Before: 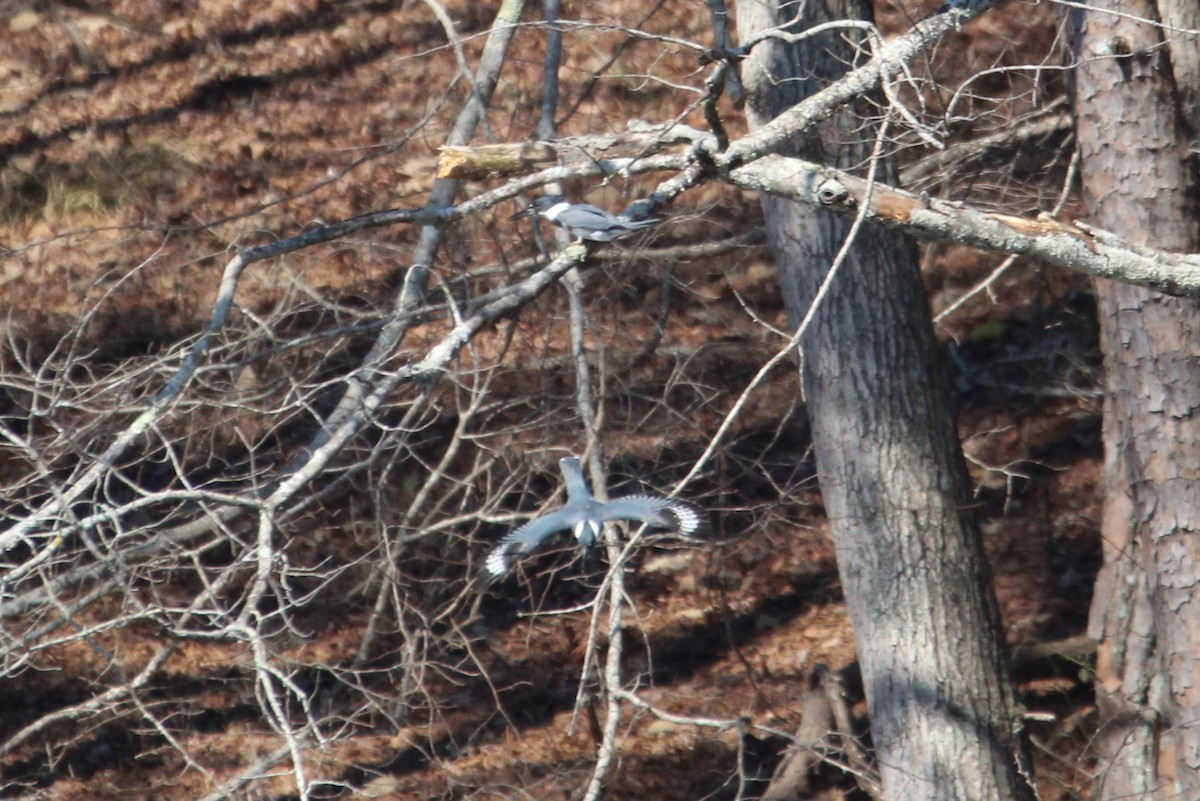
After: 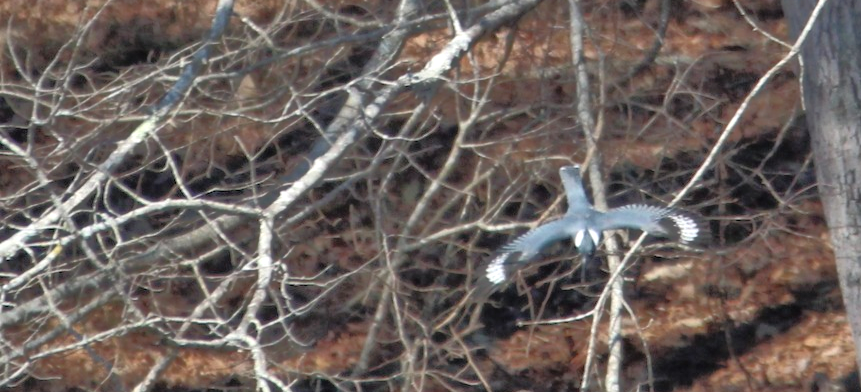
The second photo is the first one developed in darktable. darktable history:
tone equalizer: -8 EV -0.509 EV, -7 EV -0.345 EV, -6 EV -0.098 EV, -5 EV 0.378 EV, -4 EV 0.985 EV, -3 EV 0.796 EV, -2 EV -0.012 EV, -1 EV 0.135 EV, +0 EV -0.017 EV
crop: top 36.33%, right 28.222%, bottom 14.693%
